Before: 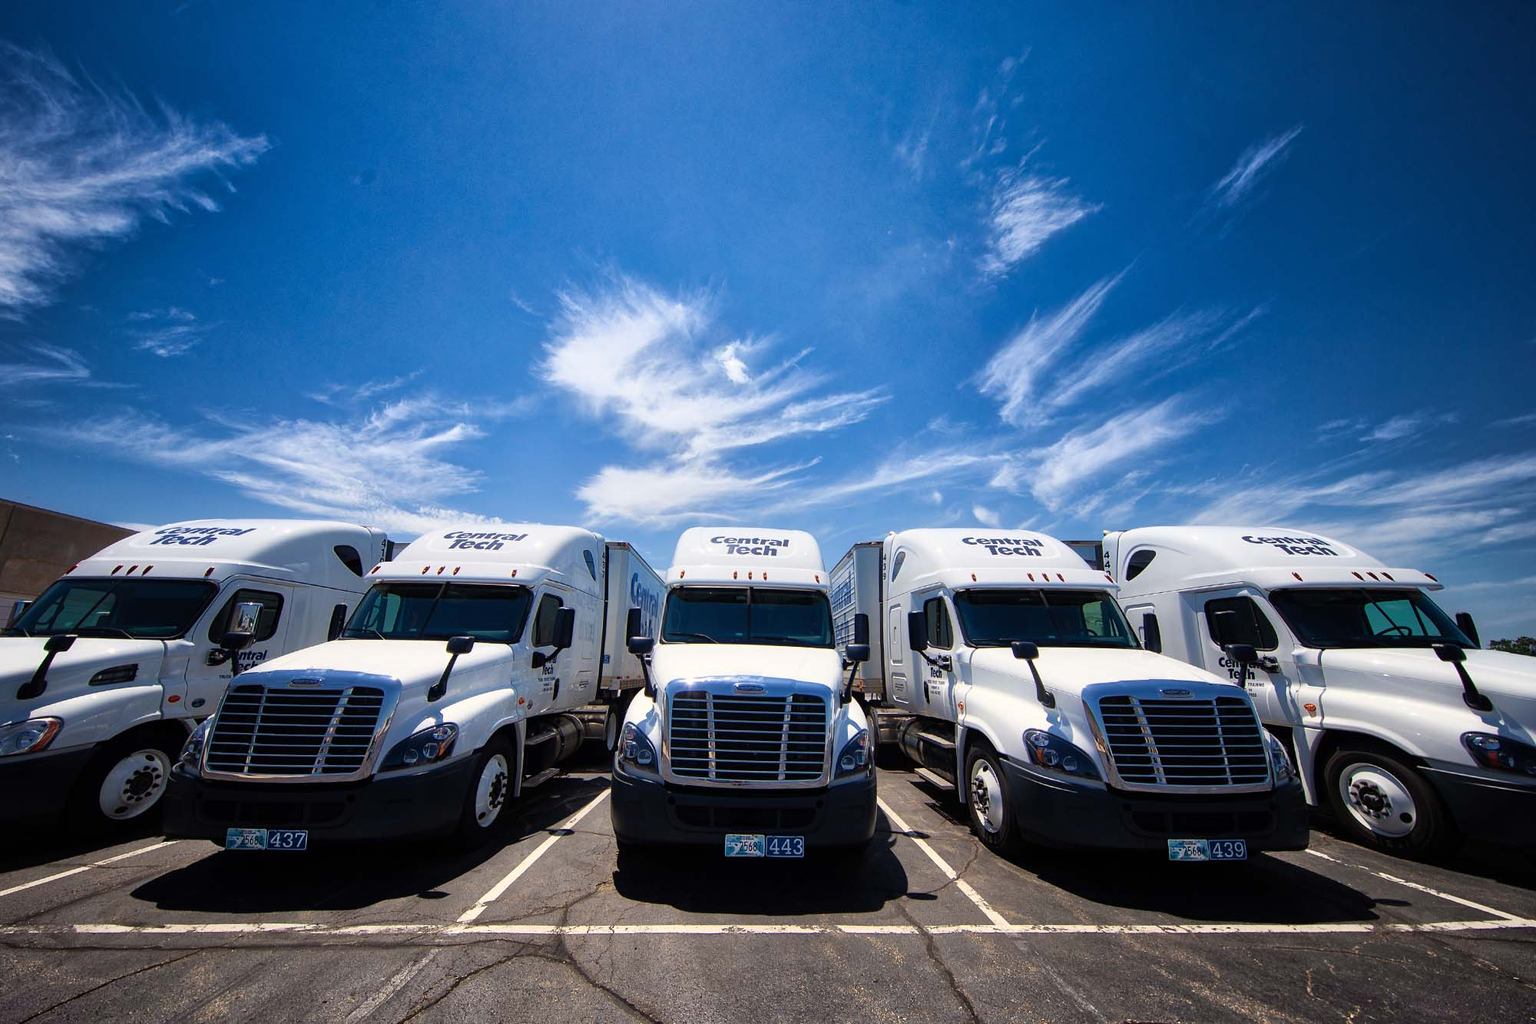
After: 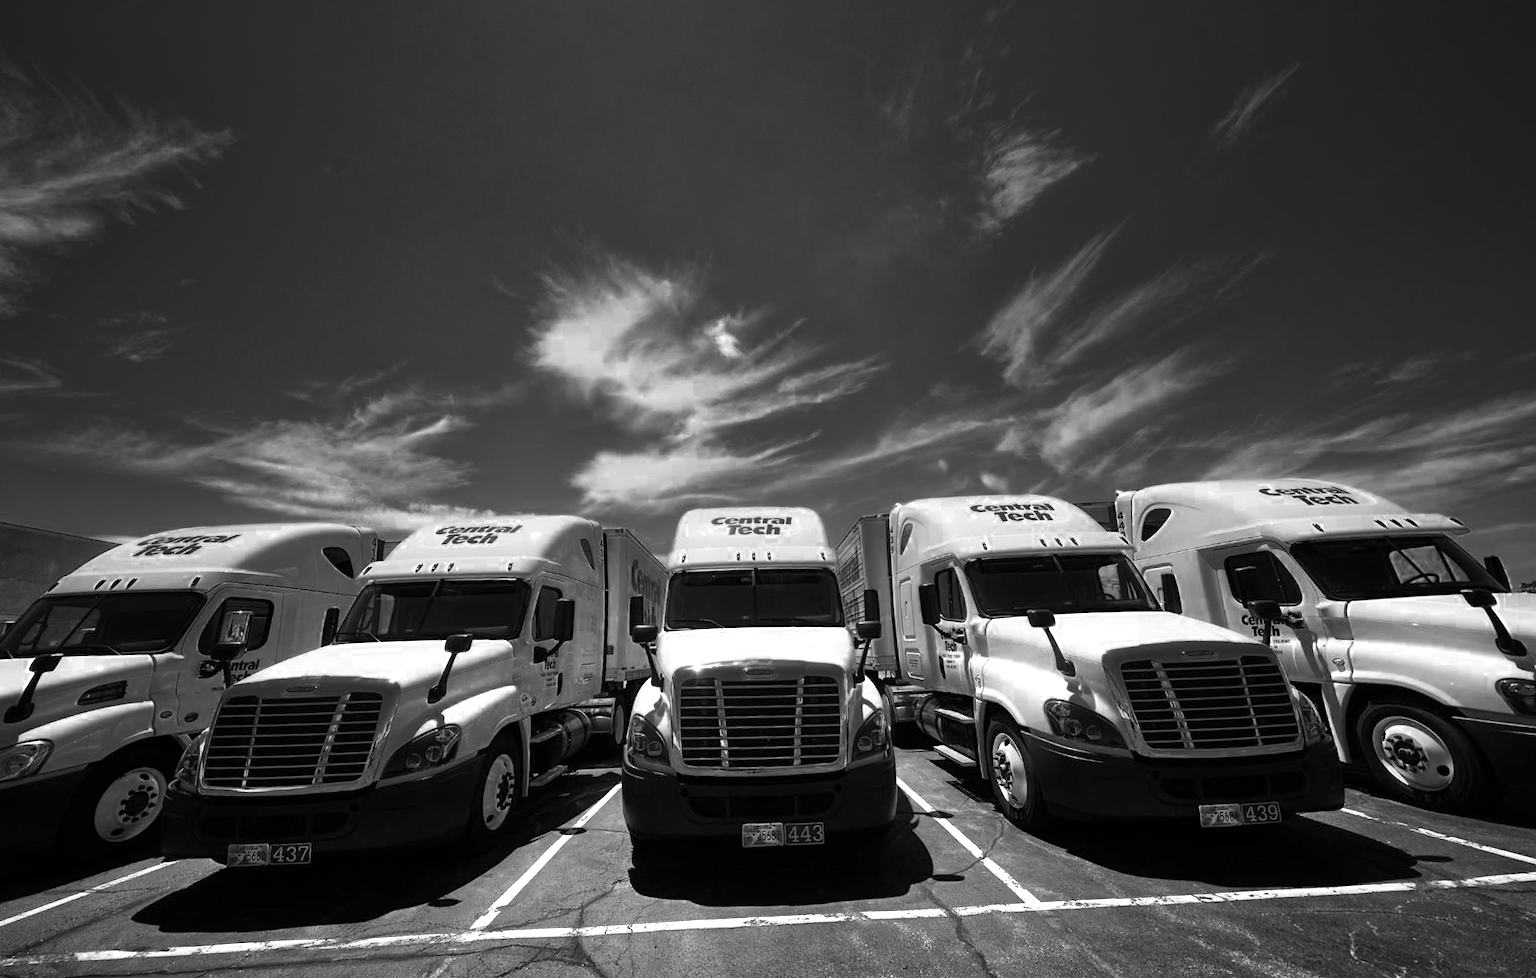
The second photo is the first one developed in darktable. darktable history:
rotate and perspective: rotation -3°, crop left 0.031, crop right 0.968, crop top 0.07, crop bottom 0.93
color zones: curves: ch0 [(0, 0.554) (0.146, 0.662) (0.293, 0.86) (0.503, 0.774) (0.637, 0.106) (0.74, 0.072) (0.866, 0.488) (0.998, 0.569)]; ch1 [(0, 0) (0.143, 0) (0.286, 0) (0.429, 0) (0.571, 0) (0.714, 0) (0.857, 0)]
